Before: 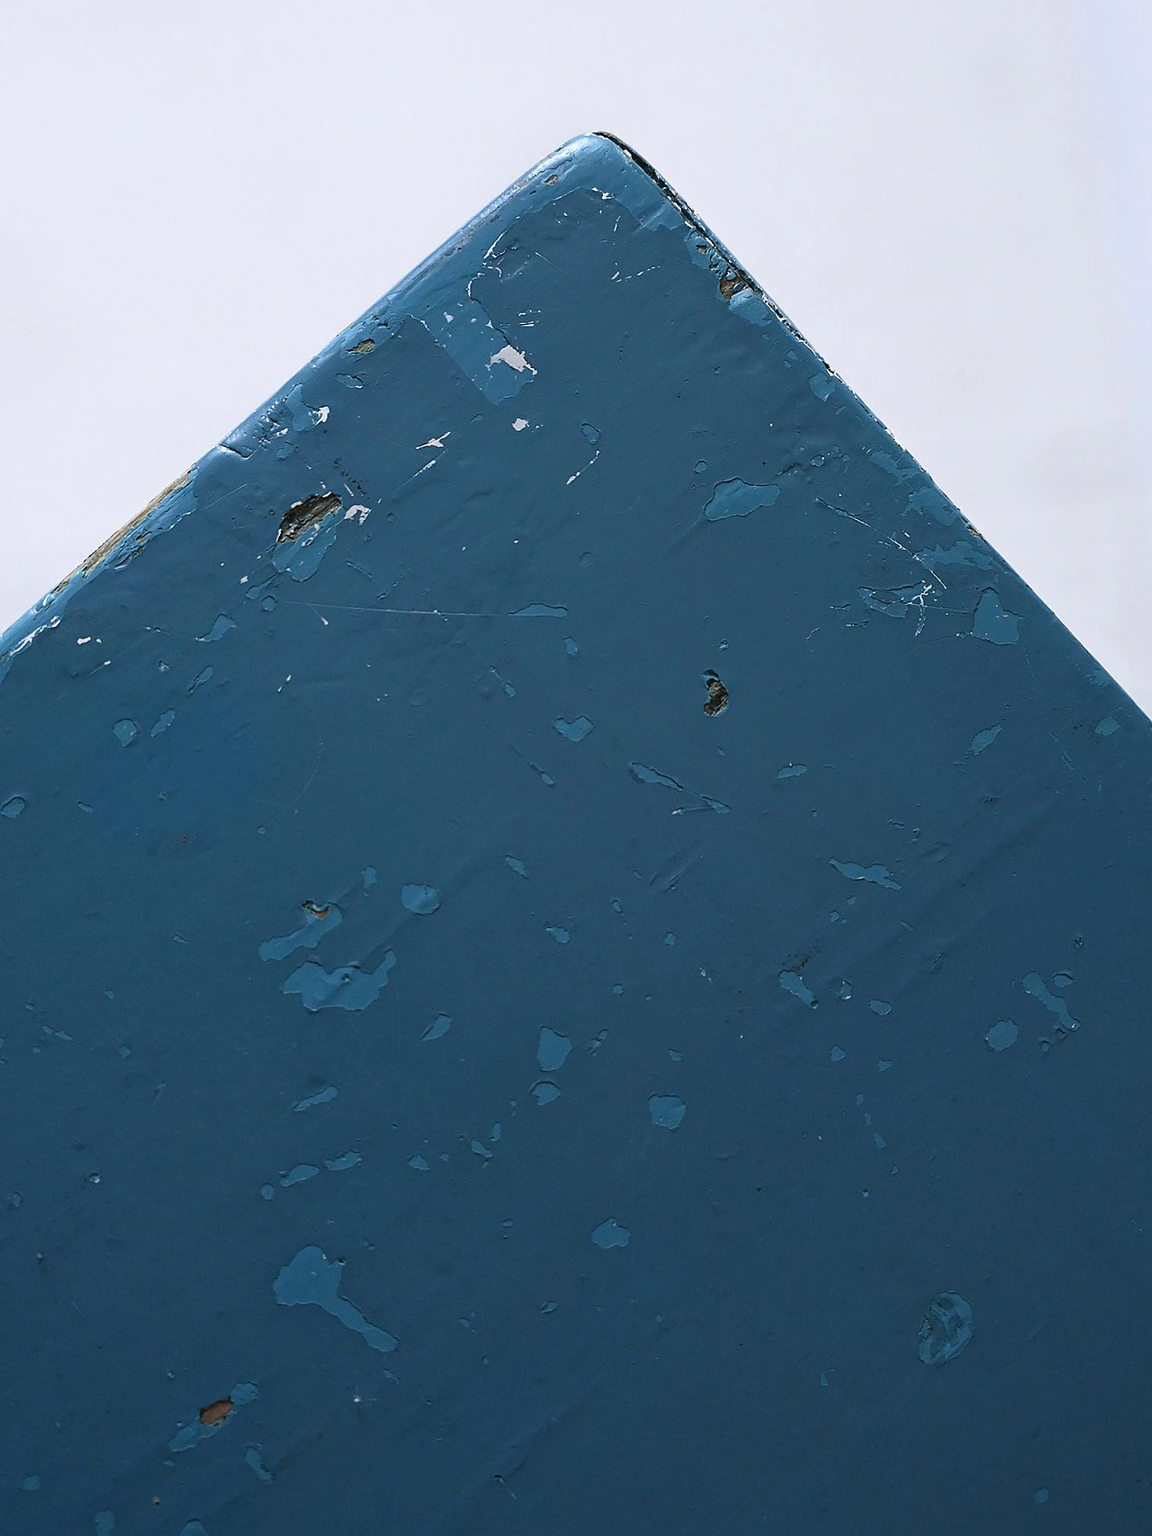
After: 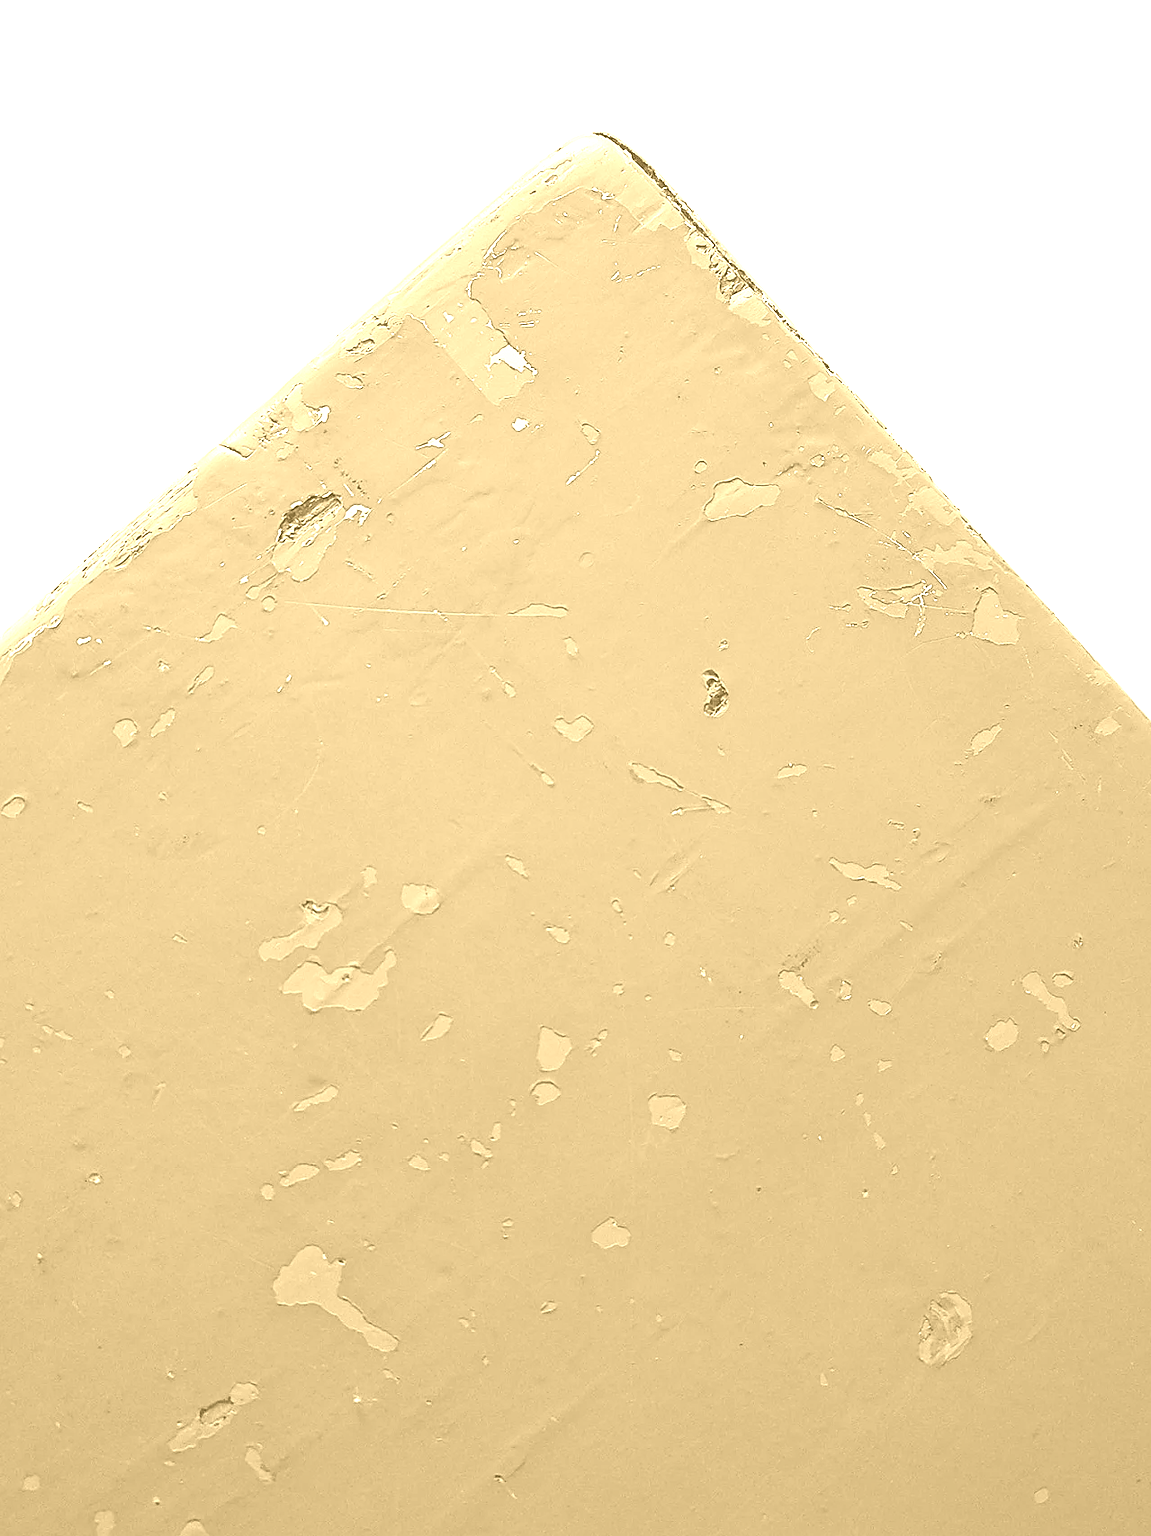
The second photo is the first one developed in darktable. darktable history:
sharpen: on, module defaults
colorize: hue 36°, source mix 100%
contrast brightness saturation: contrast 0.2, brightness -0.11, saturation 0.1
